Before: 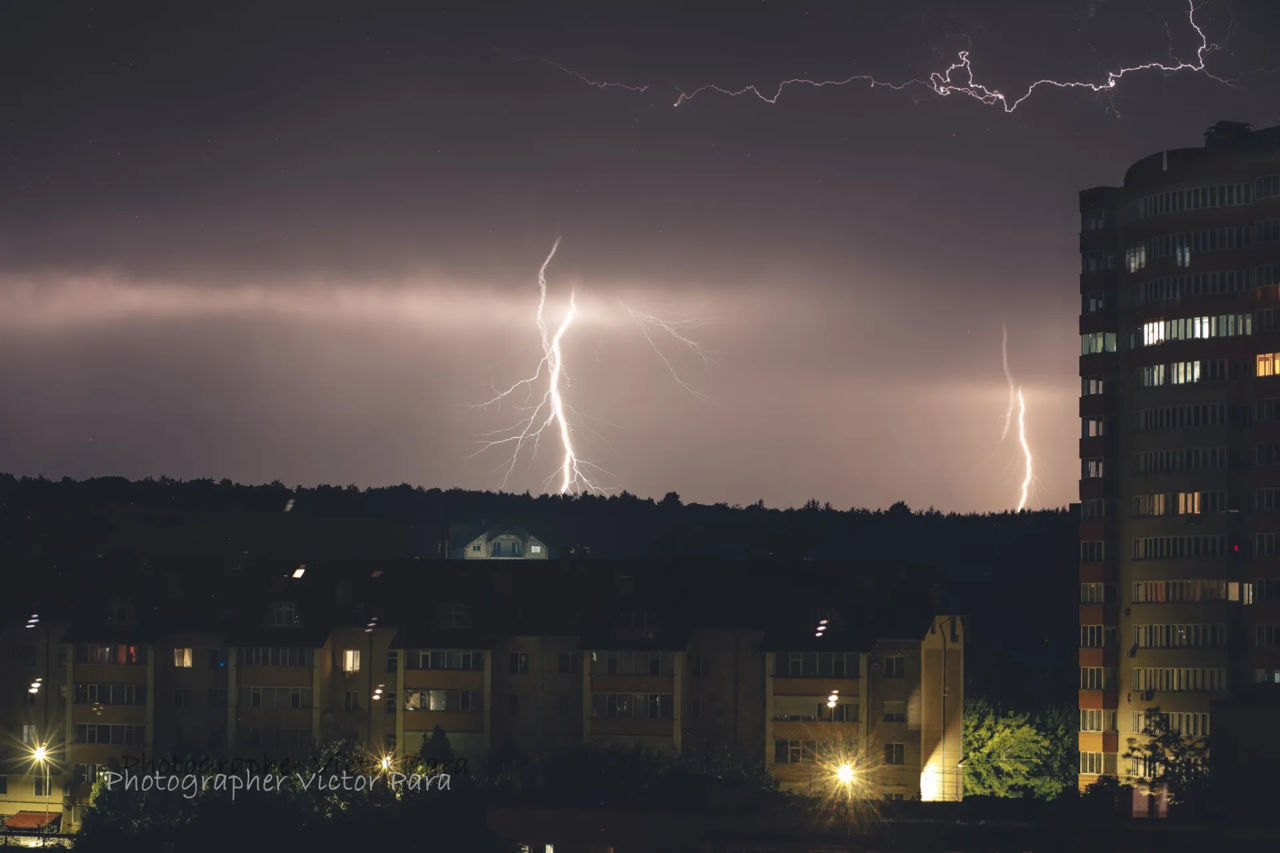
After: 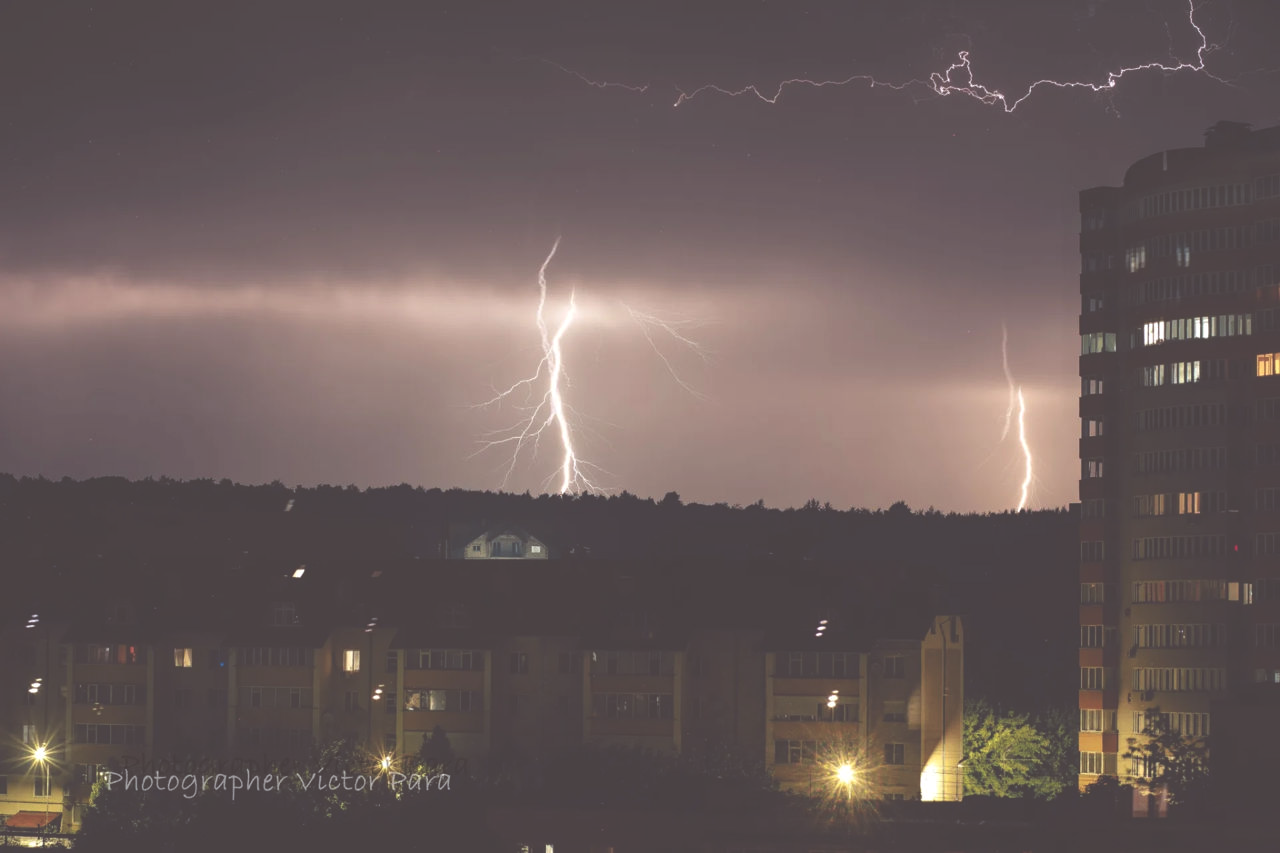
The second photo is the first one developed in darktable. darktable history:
color balance: mode lift, gamma, gain (sRGB), lift [1, 1.049, 1, 1]
exposure: black level correction -0.041, exposure 0.064 EV, compensate highlight preservation false
